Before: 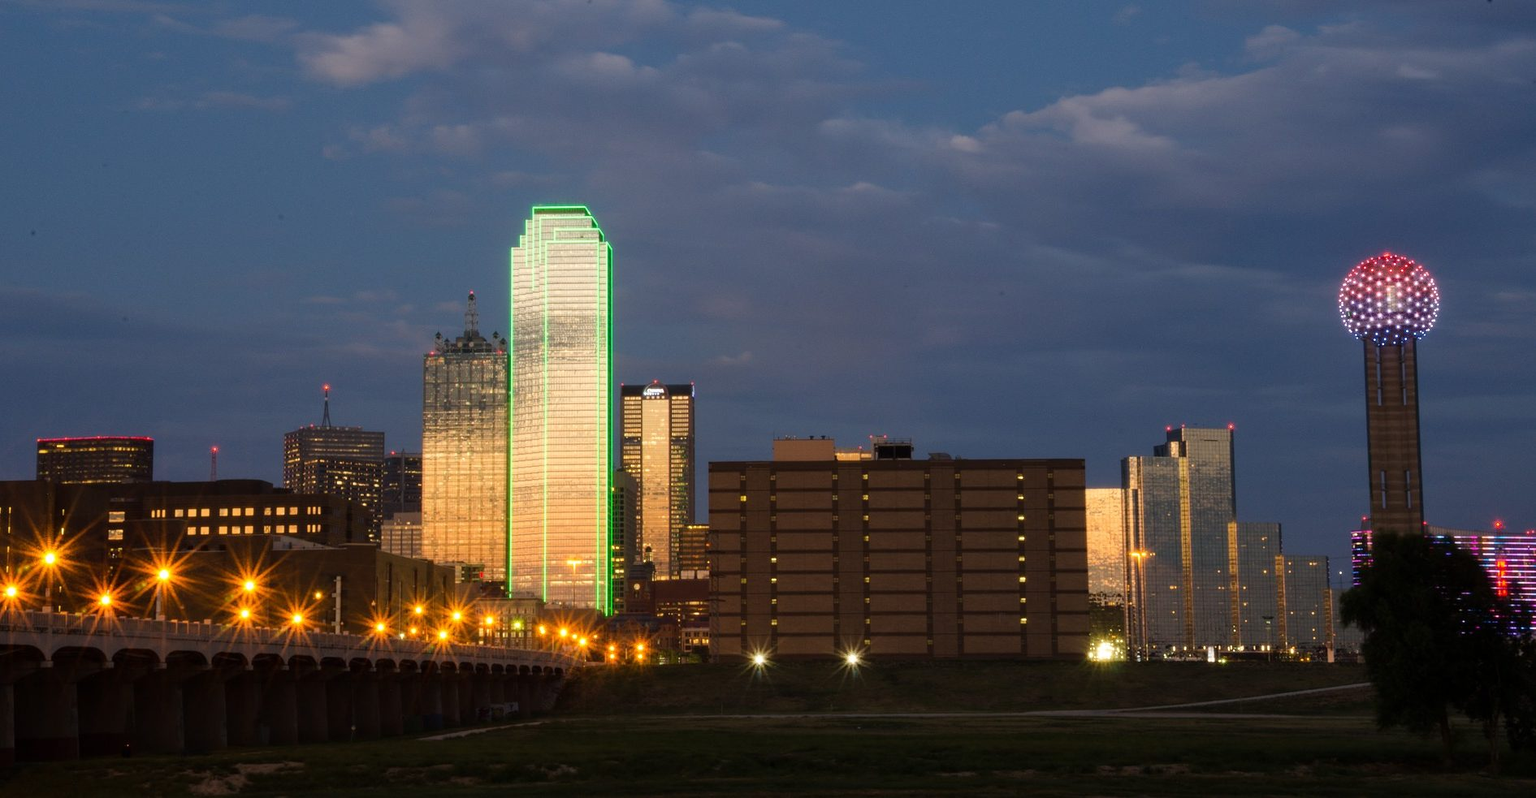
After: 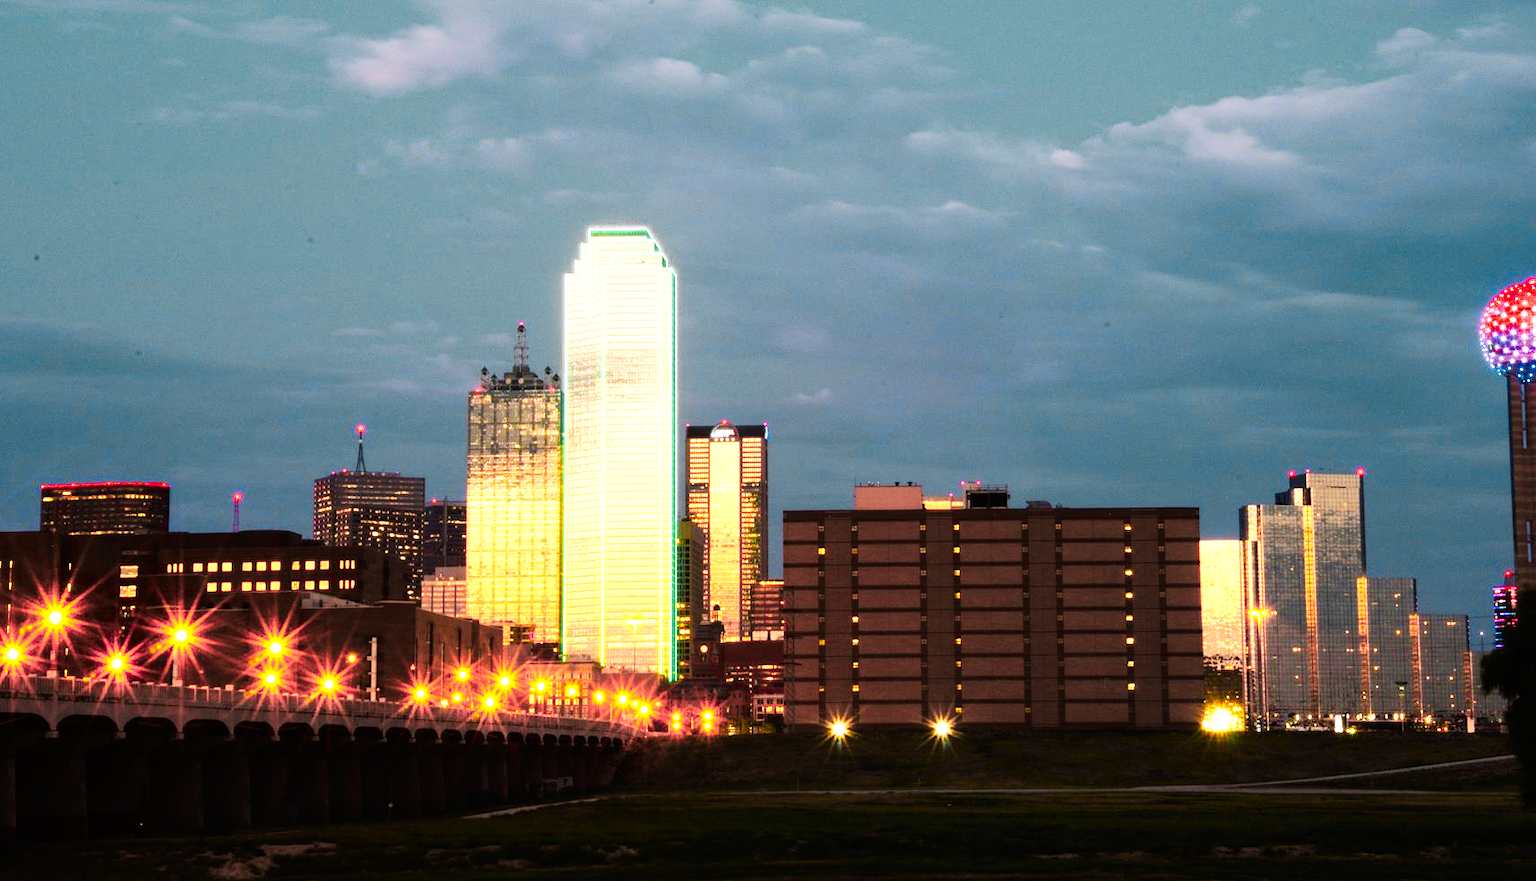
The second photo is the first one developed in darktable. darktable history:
crop: right 9.507%, bottom 0.043%
color zones: curves: ch0 [(0.257, 0.558) (0.75, 0.565)]; ch1 [(0.004, 0.857) (0.14, 0.416) (0.257, 0.695) (0.442, 0.032) (0.736, 0.266) (0.891, 0.741)]; ch2 [(0, 0.623) (0.112, 0.436) (0.271, 0.474) (0.516, 0.64) (0.743, 0.286)]
base curve: curves: ch0 [(0, 0) (0.007, 0.004) (0.027, 0.03) (0.046, 0.07) (0.207, 0.54) (0.442, 0.872) (0.673, 0.972) (1, 1)], preserve colors none
exposure: compensate exposure bias true, compensate highlight preservation false
